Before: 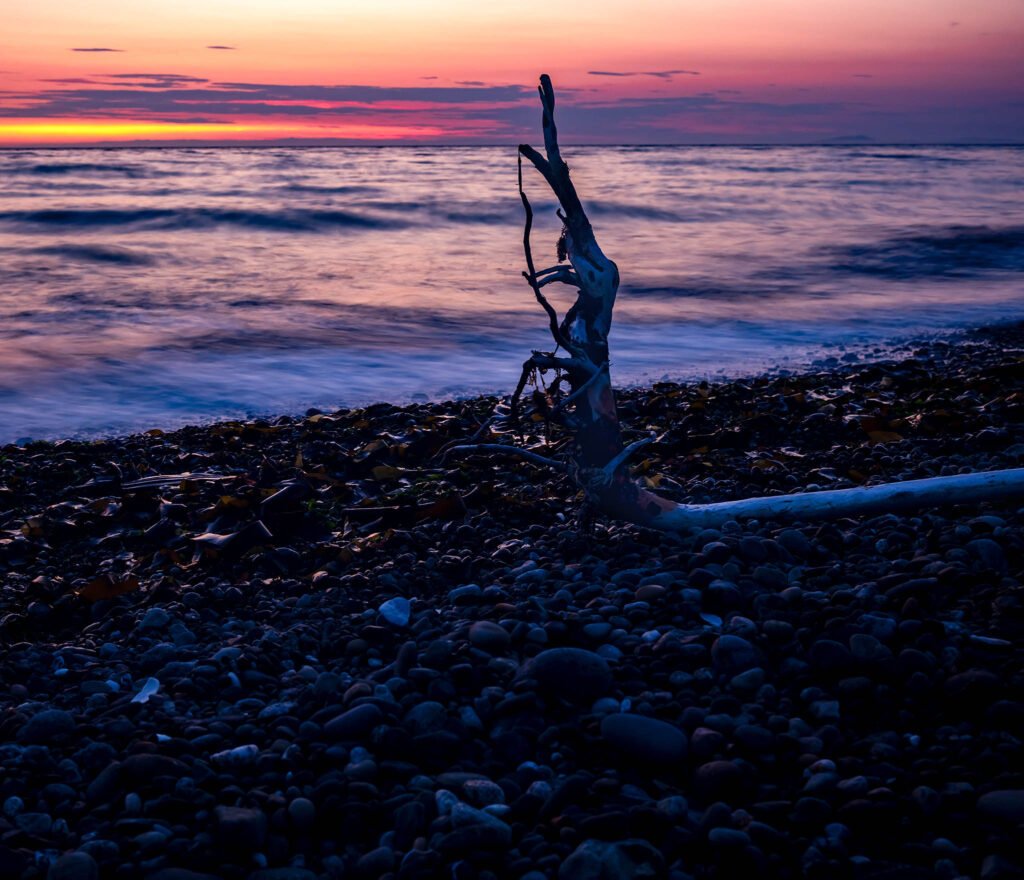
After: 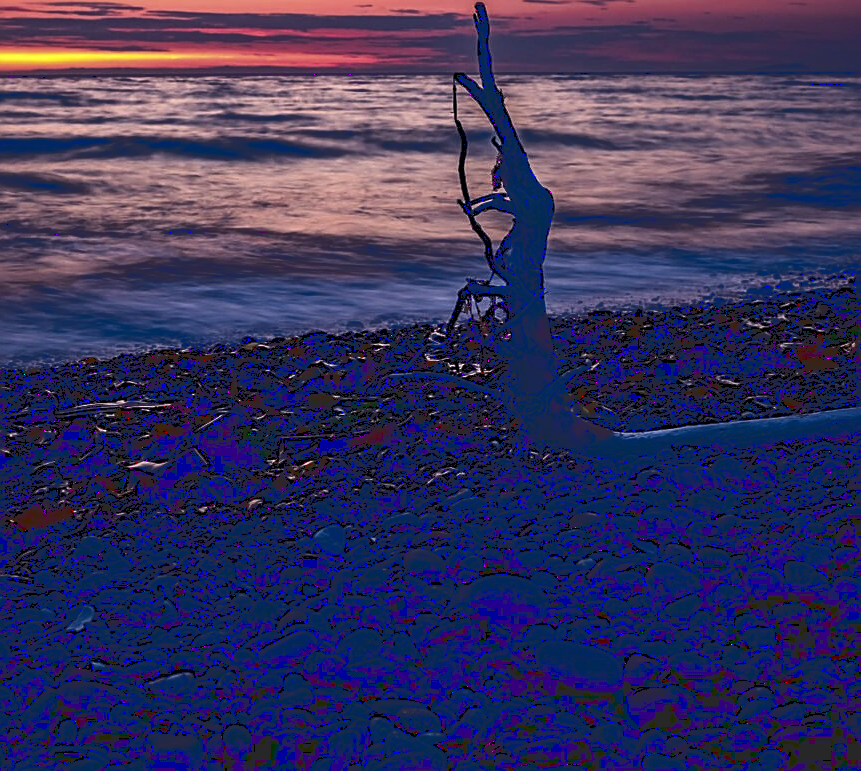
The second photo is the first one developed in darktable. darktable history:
sharpen: on, module defaults
crop: left 6.36%, top 8.286%, right 9.526%, bottom 4.094%
exposure: compensate exposure bias true, compensate highlight preservation false
base curve: curves: ch0 [(0, 0.02) (0.083, 0.036) (1, 1)]
